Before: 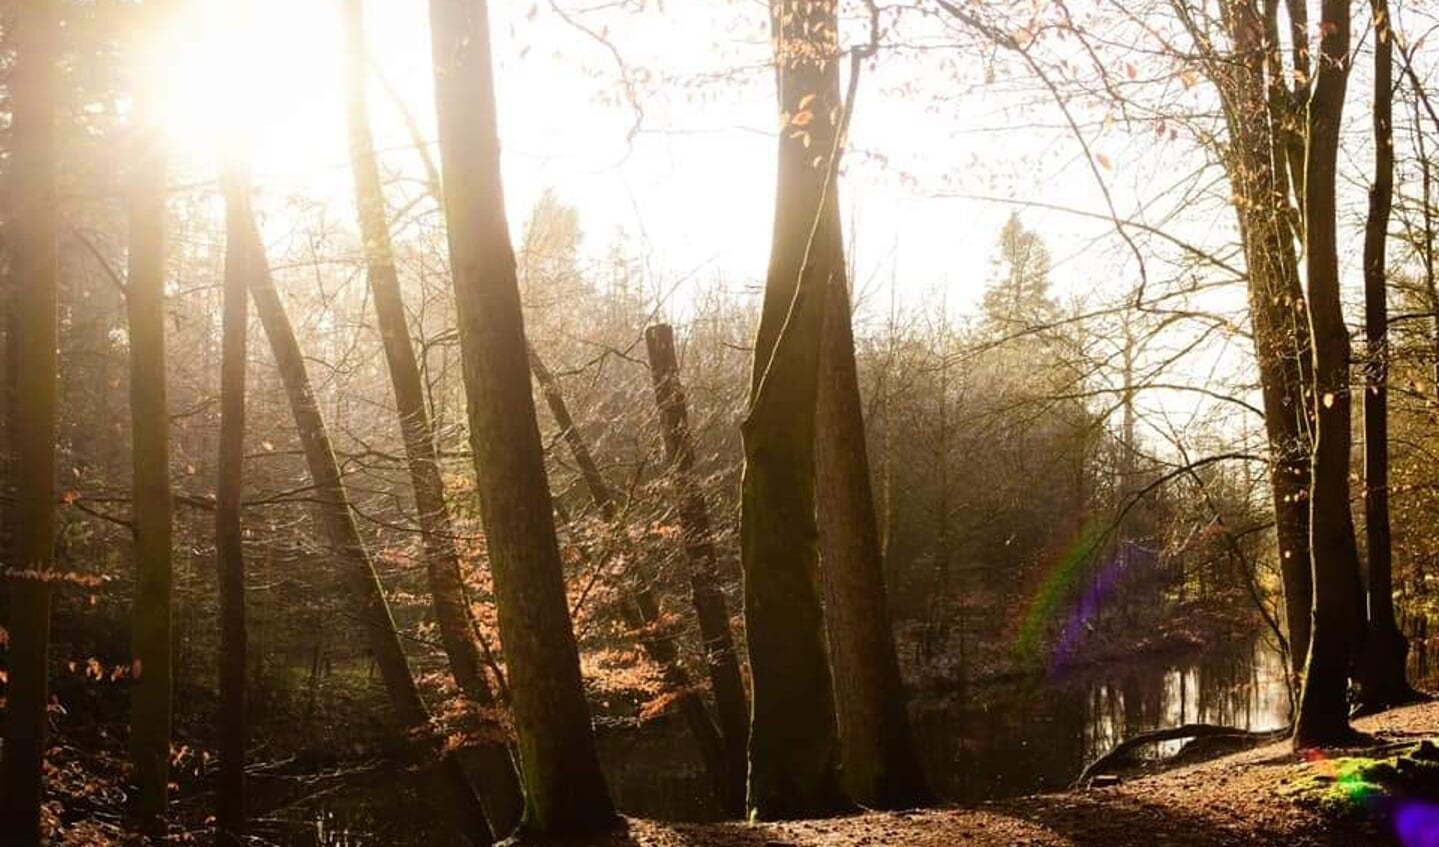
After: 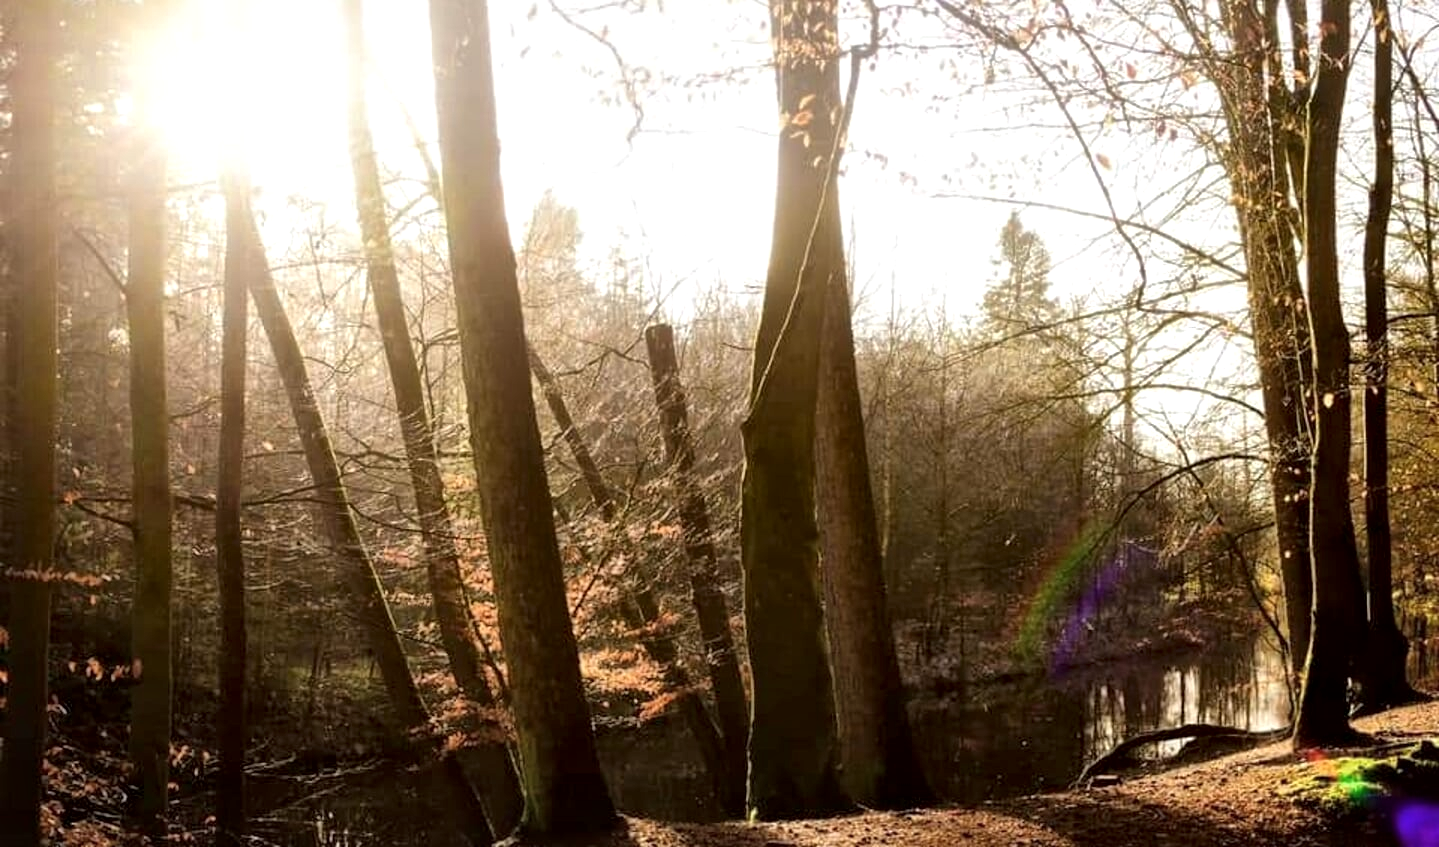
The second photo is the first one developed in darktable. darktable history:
local contrast: mode bilateral grid, contrast 20, coarseness 50, detail 171%, midtone range 0.2
levels: levels [0, 0.492, 0.984]
